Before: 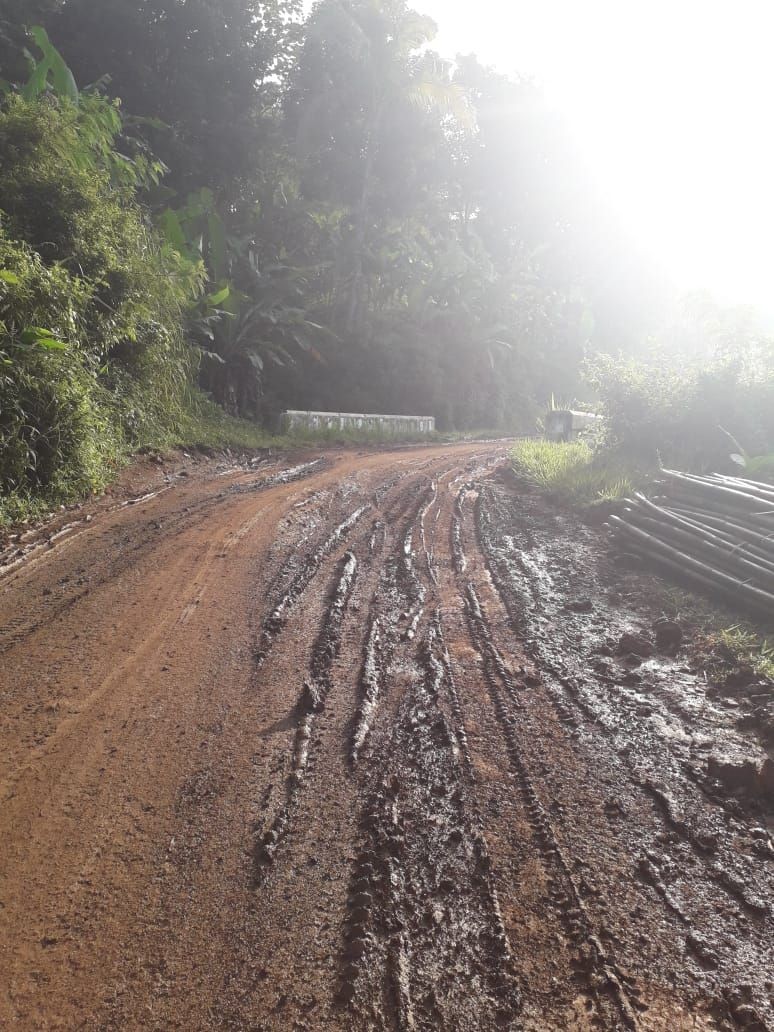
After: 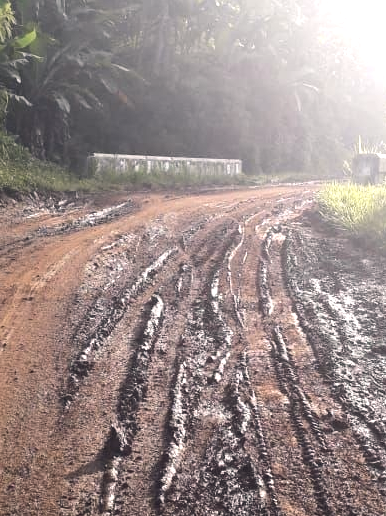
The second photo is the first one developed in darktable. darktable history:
crop: left 25%, top 25%, right 25%, bottom 25%
white balance: red 0.988, blue 1.017
tone equalizer: -8 EV -0.75 EV, -7 EV -0.7 EV, -6 EV -0.6 EV, -5 EV -0.4 EV, -3 EV 0.4 EV, -2 EV 0.6 EV, -1 EV 0.7 EV, +0 EV 0.75 EV, edges refinement/feathering 500, mask exposure compensation -1.57 EV, preserve details no
color balance rgb: shadows lift › hue 87.51°, highlights gain › chroma 1.62%, highlights gain › hue 55.1°, global offset › chroma 0.06%, global offset › hue 253.66°, linear chroma grading › global chroma 0.5%
